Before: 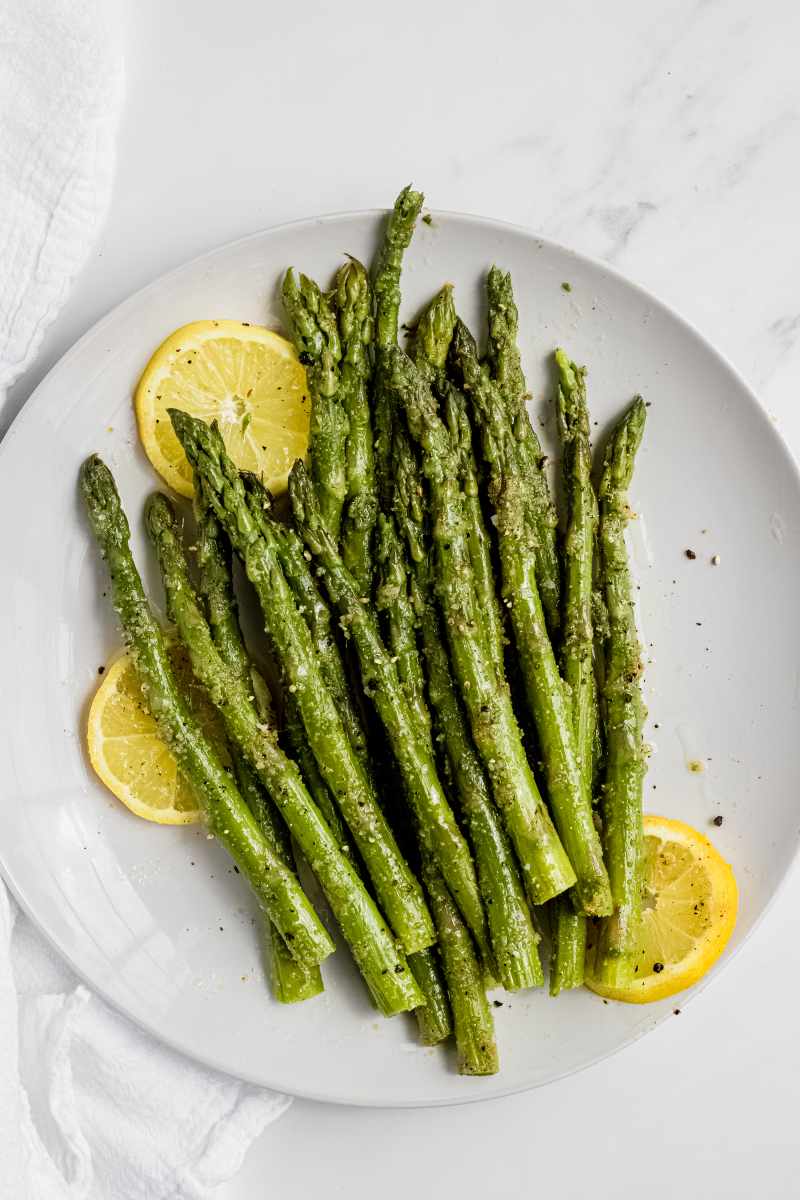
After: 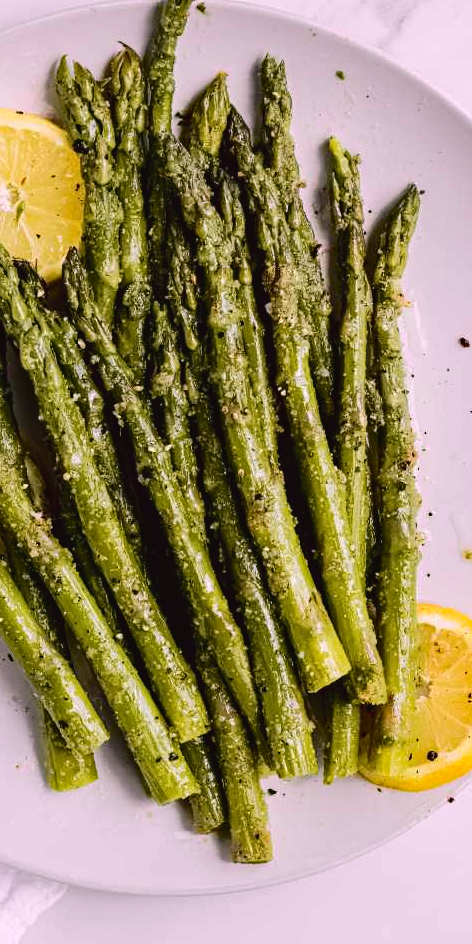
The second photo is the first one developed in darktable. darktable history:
crop and rotate: left 28.256%, top 17.734%, right 12.656%, bottom 3.573%
haze removal: compatibility mode true, adaptive false
tone curve: curves: ch0 [(0, 0.032) (0.094, 0.08) (0.265, 0.208) (0.41, 0.417) (0.498, 0.496) (0.638, 0.673) (0.845, 0.828) (0.994, 0.964)]; ch1 [(0, 0) (0.161, 0.092) (0.37, 0.302) (0.417, 0.434) (0.492, 0.502) (0.576, 0.589) (0.644, 0.638) (0.725, 0.765) (1, 1)]; ch2 [(0, 0) (0.352, 0.403) (0.45, 0.469) (0.521, 0.515) (0.55, 0.528) (0.589, 0.576) (1, 1)], color space Lab, independent channels, preserve colors none
white balance: red 1.066, blue 1.119
contrast equalizer: octaves 7, y [[0.5, 0.502, 0.506, 0.511, 0.52, 0.537], [0.5 ×6], [0.505, 0.509, 0.518, 0.534, 0.553, 0.561], [0 ×6], [0 ×6]]
